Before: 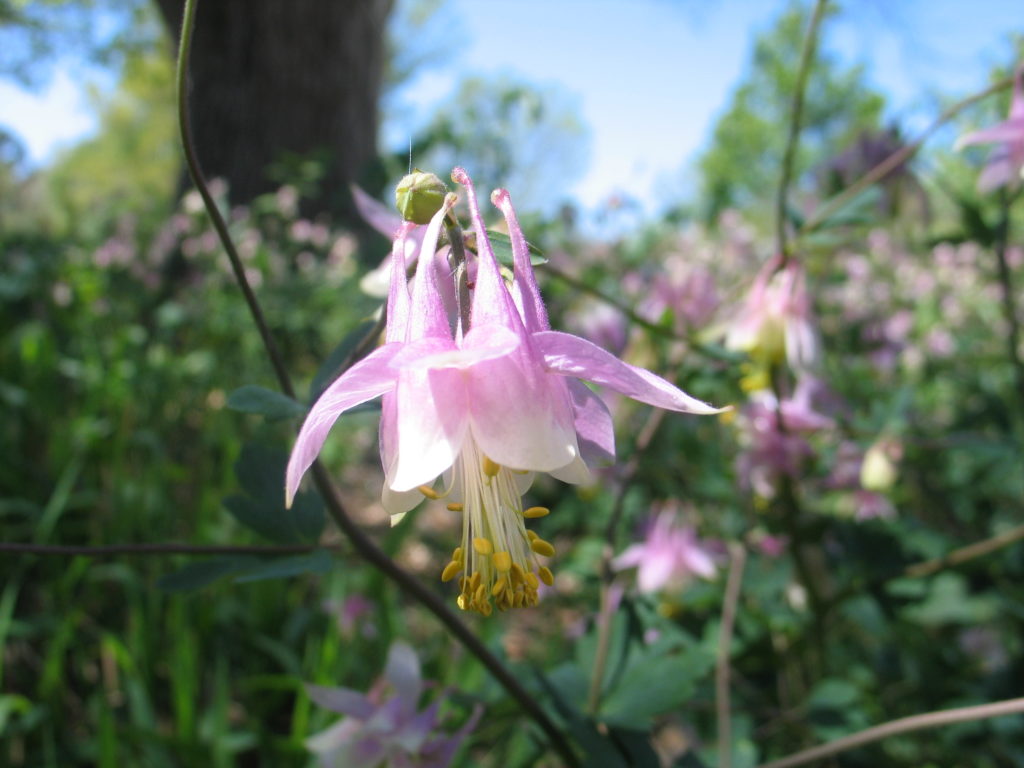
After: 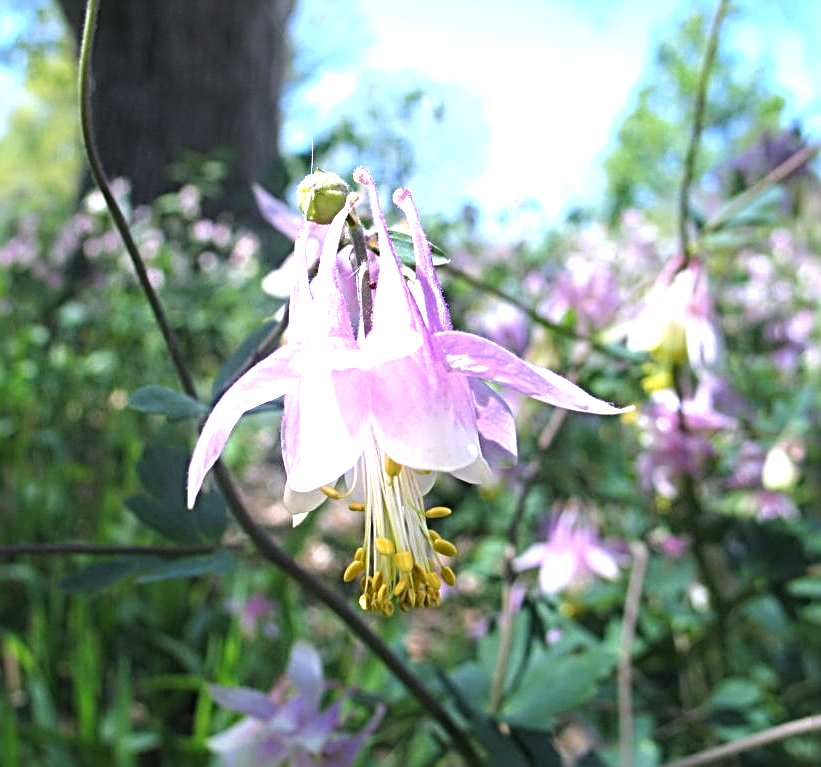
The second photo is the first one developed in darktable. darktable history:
sharpen: radius 3.69, amount 0.928
tone curve: curves: ch0 [(0, 0) (0.161, 0.144) (0.501, 0.497) (1, 1)], color space Lab, linked channels, preserve colors none
white balance: red 0.967, blue 1.119, emerald 0.756
exposure: exposure 0.921 EV, compensate highlight preservation false
crop and rotate: left 9.597%, right 10.195%
